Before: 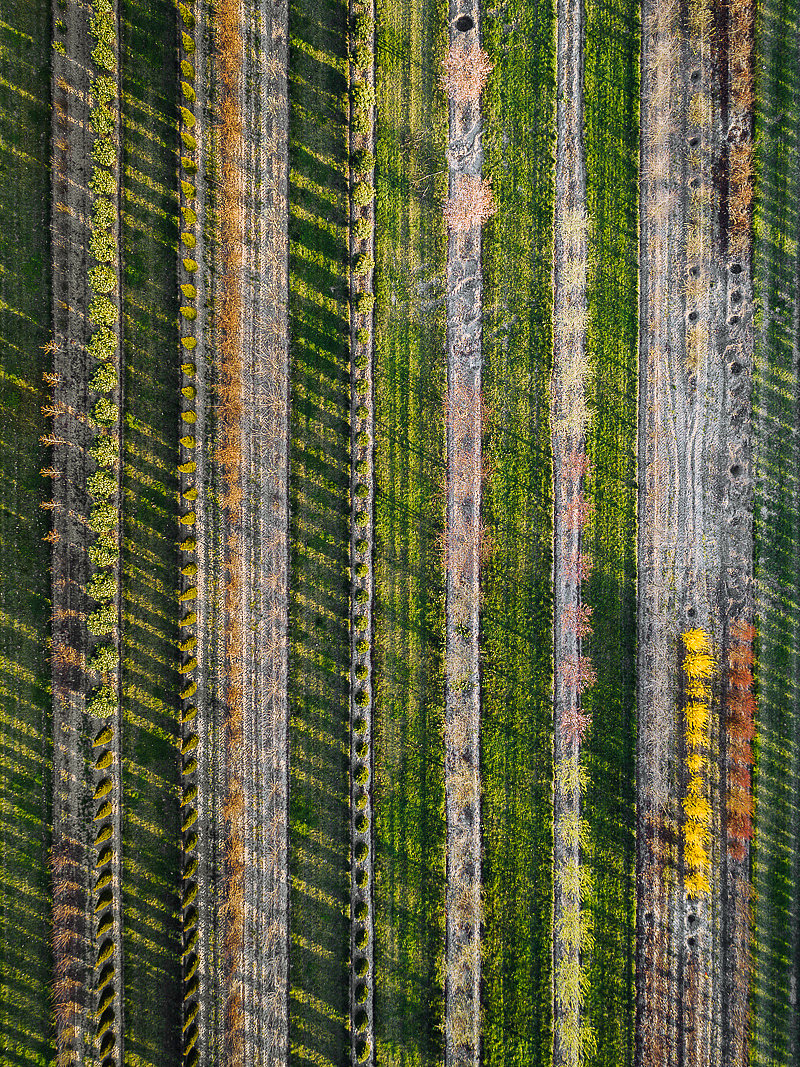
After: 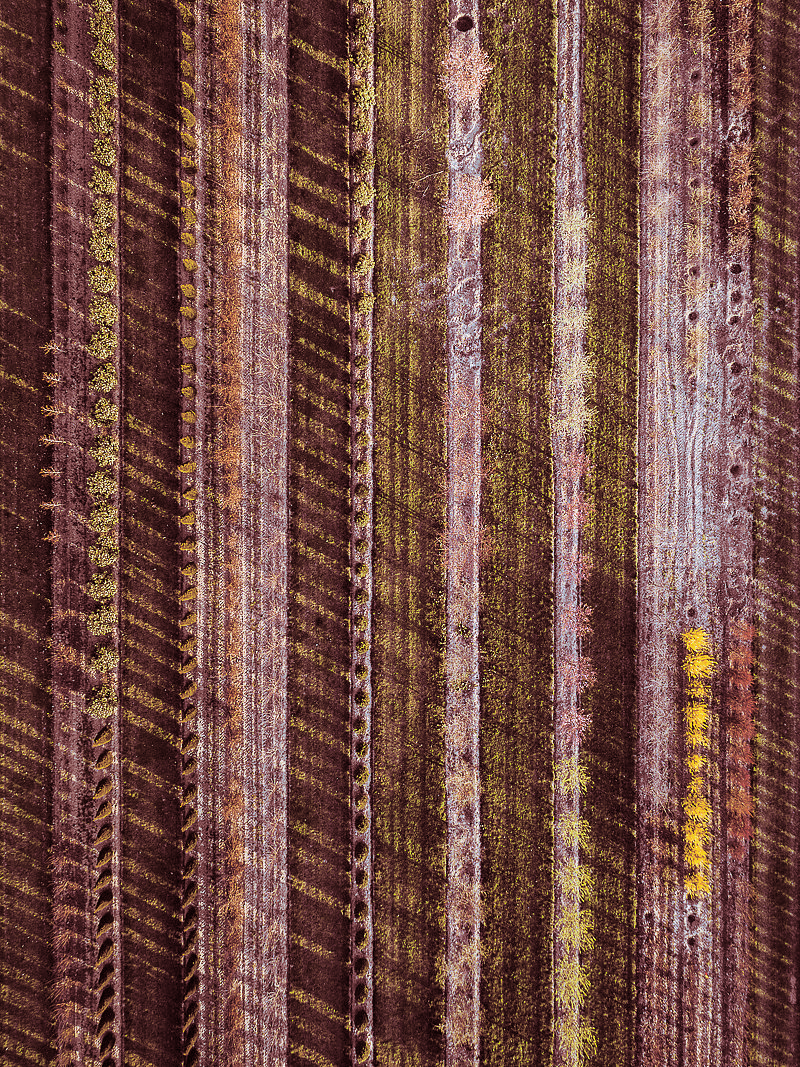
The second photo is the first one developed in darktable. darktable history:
white balance: red 0.976, blue 1.04
split-toning: highlights › saturation 0, balance -61.83
